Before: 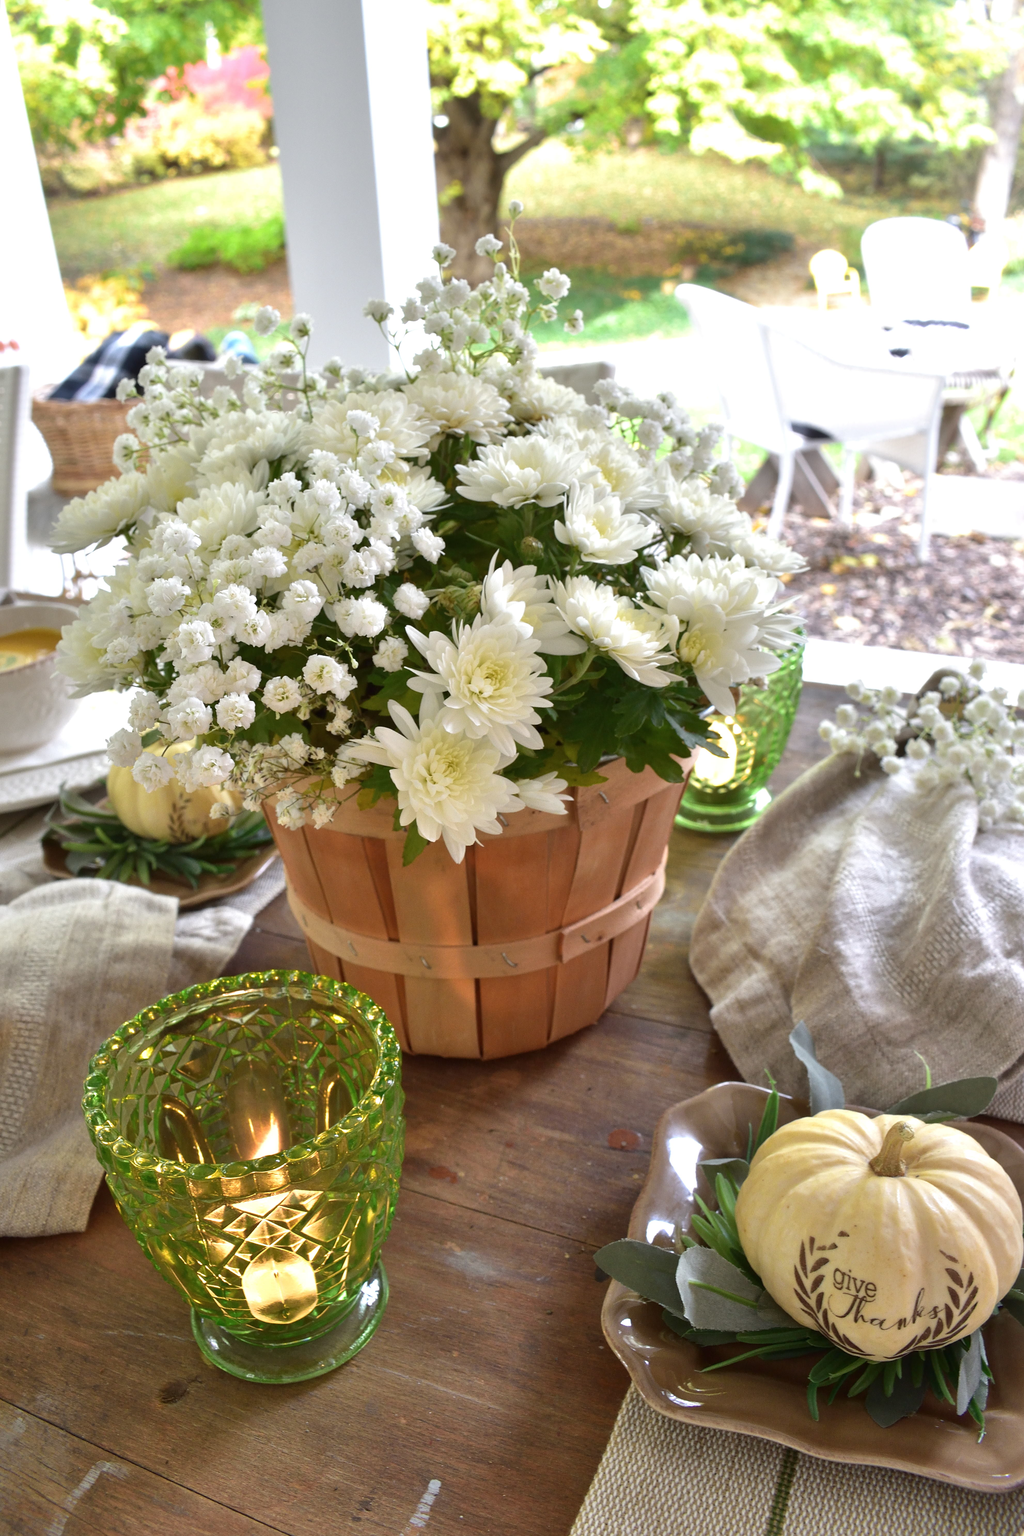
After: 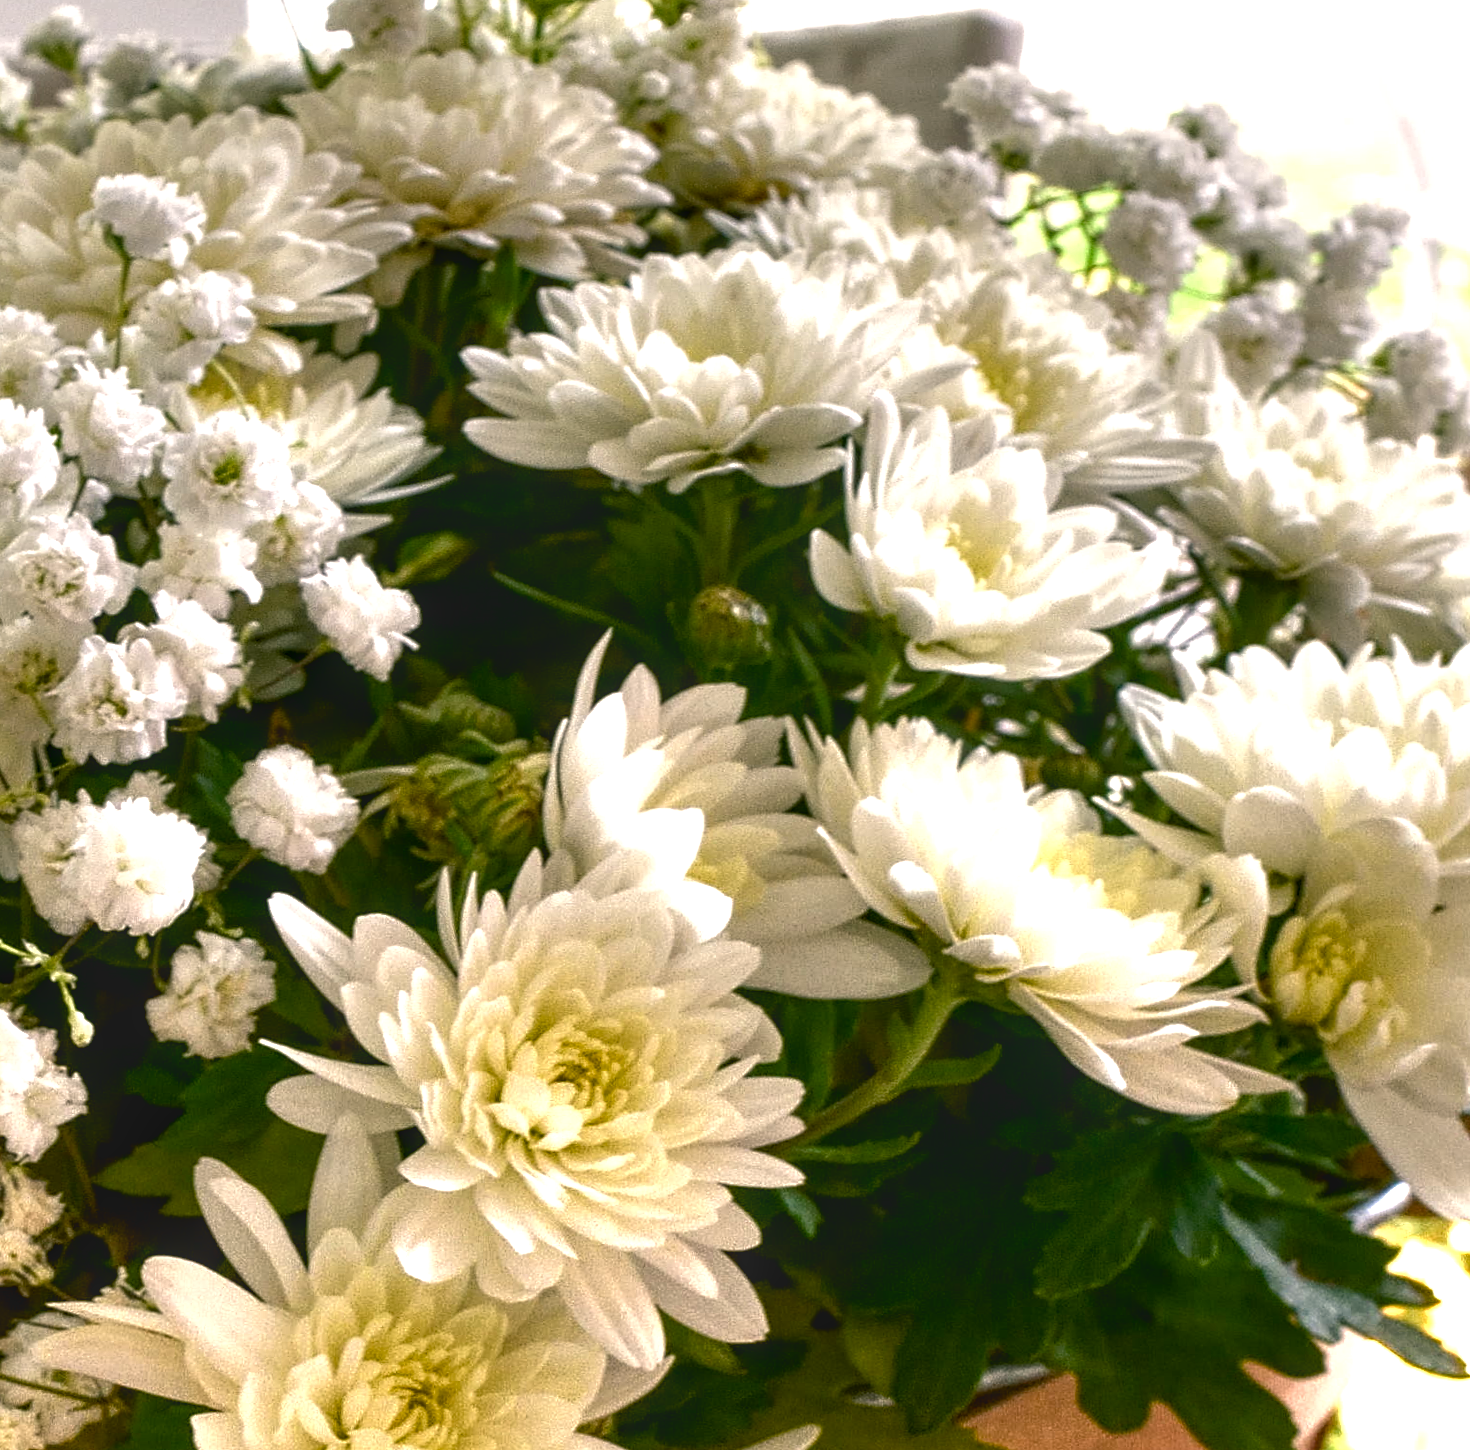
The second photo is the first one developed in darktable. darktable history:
rotate and perspective: rotation 0.72°, lens shift (vertical) -0.352, lens shift (horizontal) -0.051, crop left 0.152, crop right 0.859, crop top 0.019, crop bottom 0.964
contrast brightness saturation: brightness -0.2, saturation 0.08
crop: left 28.64%, top 16.832%, right 26.637%, bottom 58.055%
graduated density: on, module defaults
local contrast: highlights 74%, shadows 55%, detail 176%, midtone range 0.207
color balance rgb: shadows lift › chroma 2%, shadows lift › hue 185.64°, power › luminance 1.48%, highlights gain › chroma 3%, highlights gain › hue 54.51°, global offset › luminance -0.4%, perceptual saturation grading › highlights -18.47%, perceptual saturation grading › mid-tones 6.62%, perceptual saturation grading › shadows 28.22%, perceptual brilliance grading › highlights 15.68%, perceptual brilliance grading › shadows -14.29%, global vibrance 25.96%, contrast 6.45%
exposure: black level correction 0.005, exposure 0.014 EV, compensate highlight preservation false
